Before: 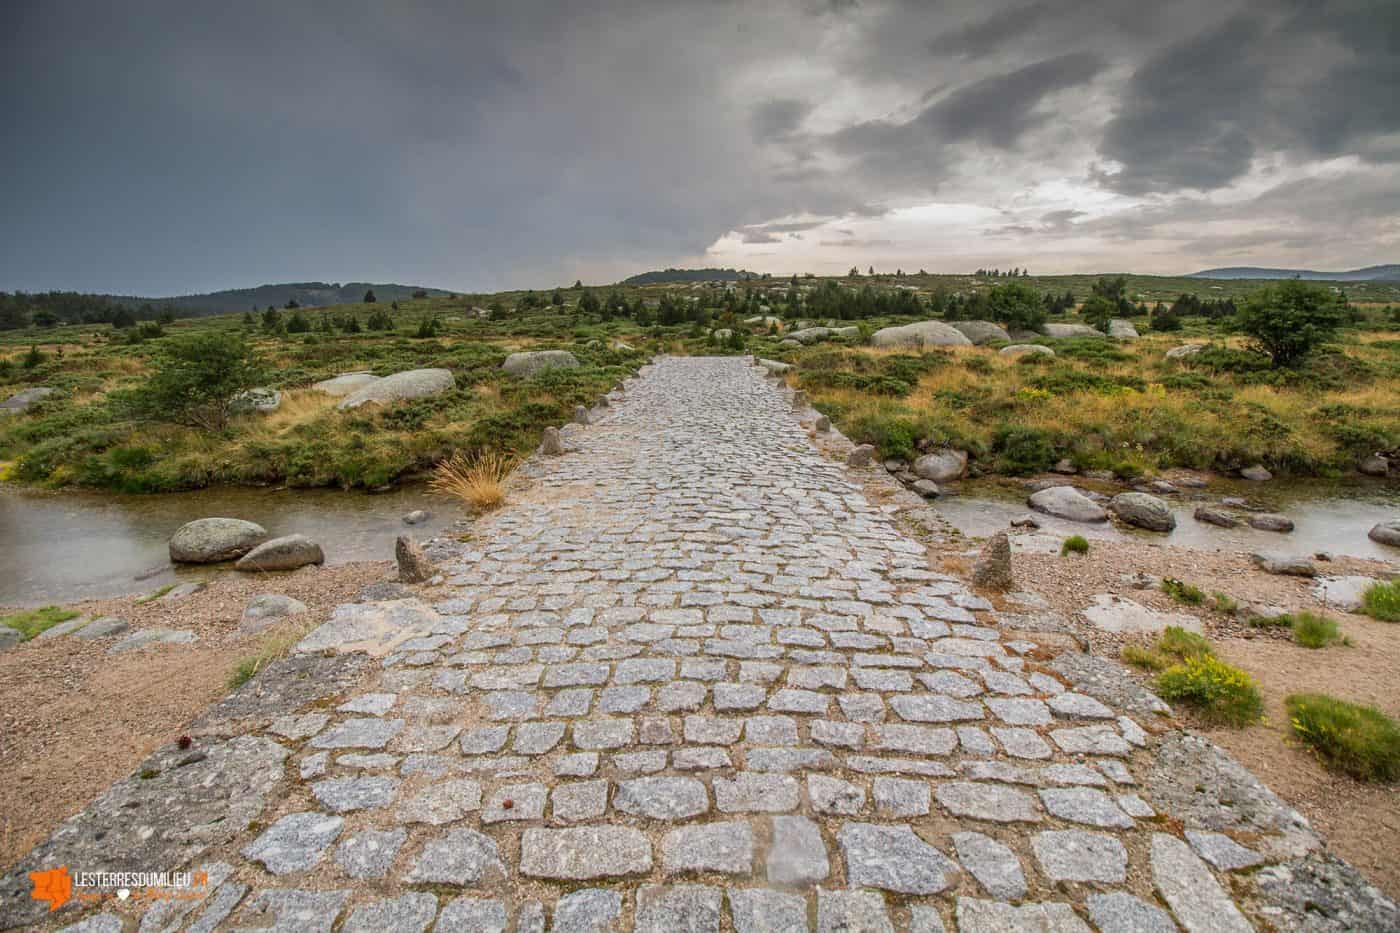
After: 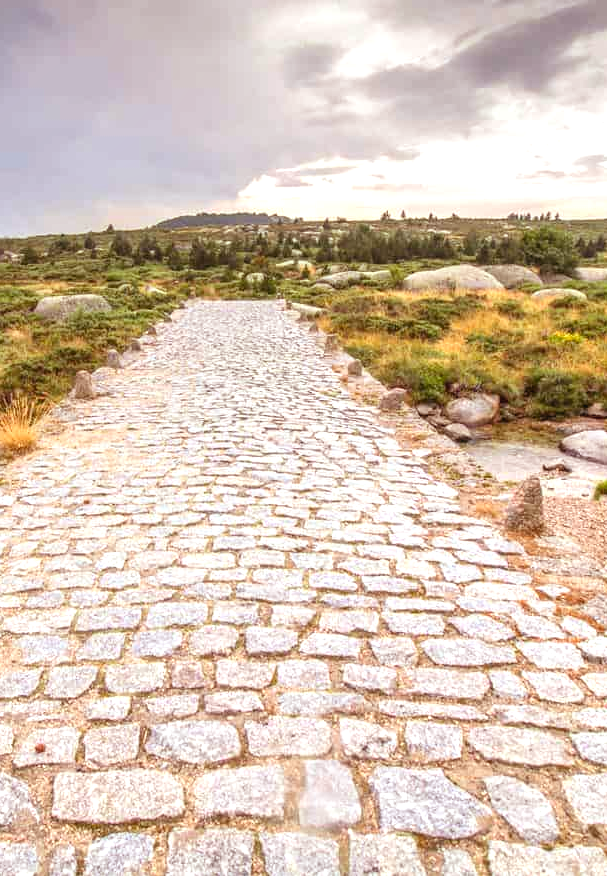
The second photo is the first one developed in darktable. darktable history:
rgb levels: mode RGB, independent channels, levels [[0, 0.474, 1], [0, 0.5, 1], [0, 0.5, 1]]
crop: left 33.452%, top 6.025%, right 23.155%
local contrast: detail 110%
exposure: black level correction 0, exposure 0.95 EV, compensate exposure bias true, compensate highlight preservation false
contrast brightness saturation: contrast 0.1, brightness 0.03, saturation 0.09
